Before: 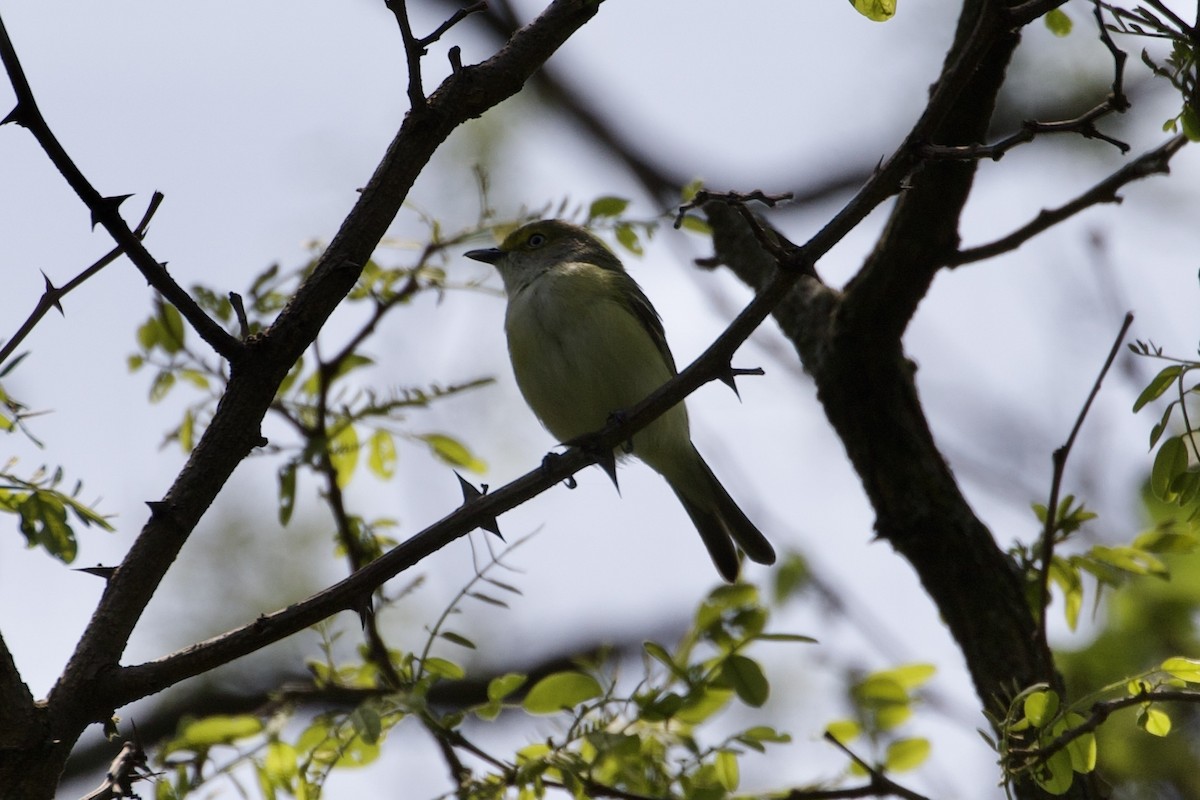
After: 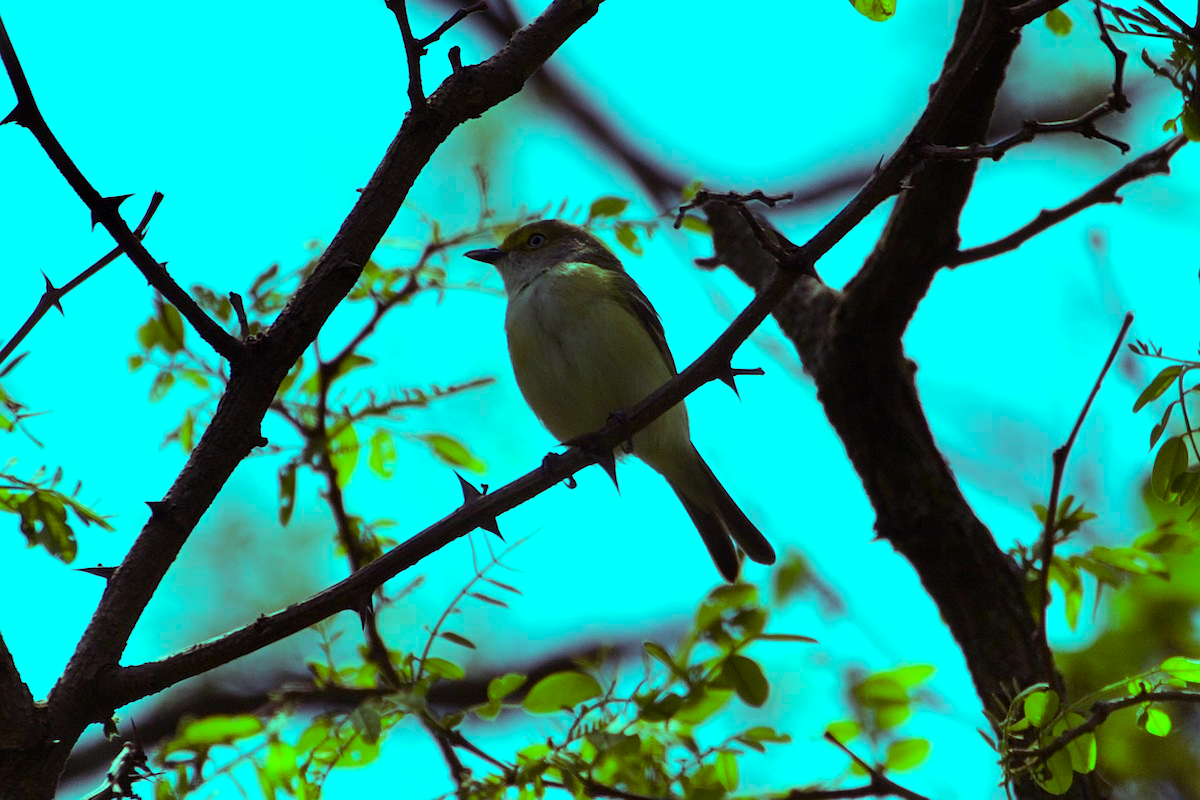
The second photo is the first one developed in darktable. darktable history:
color balance rgb: shadows lift › luminance 0.49%, shadows lift › chroma 6.83%, shadows lift › hue 300.29°, power › hue 208.98°, highlights gain › luminance 20.24%, highlights gain › chroma 13.17%, highlights gain › hue 173.85°, perceptual saturation grading › global saturation 18.05%
sharpen: amount 0.2
